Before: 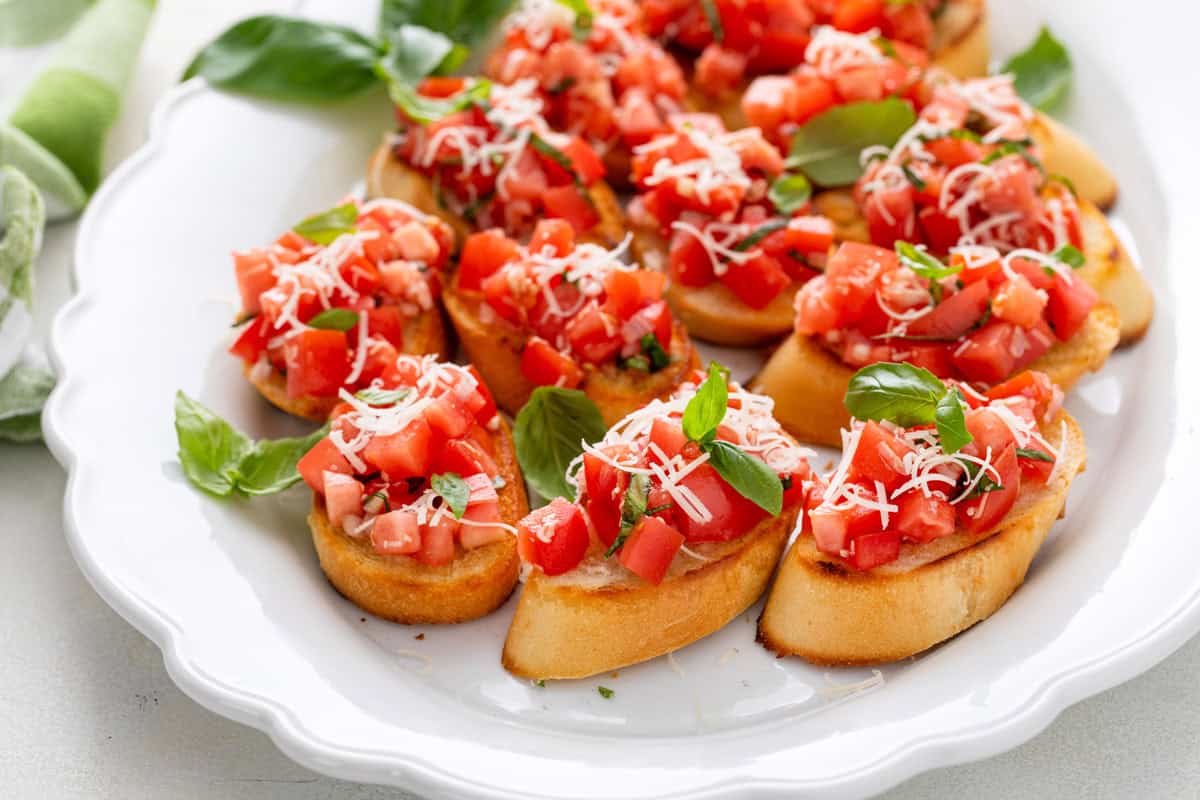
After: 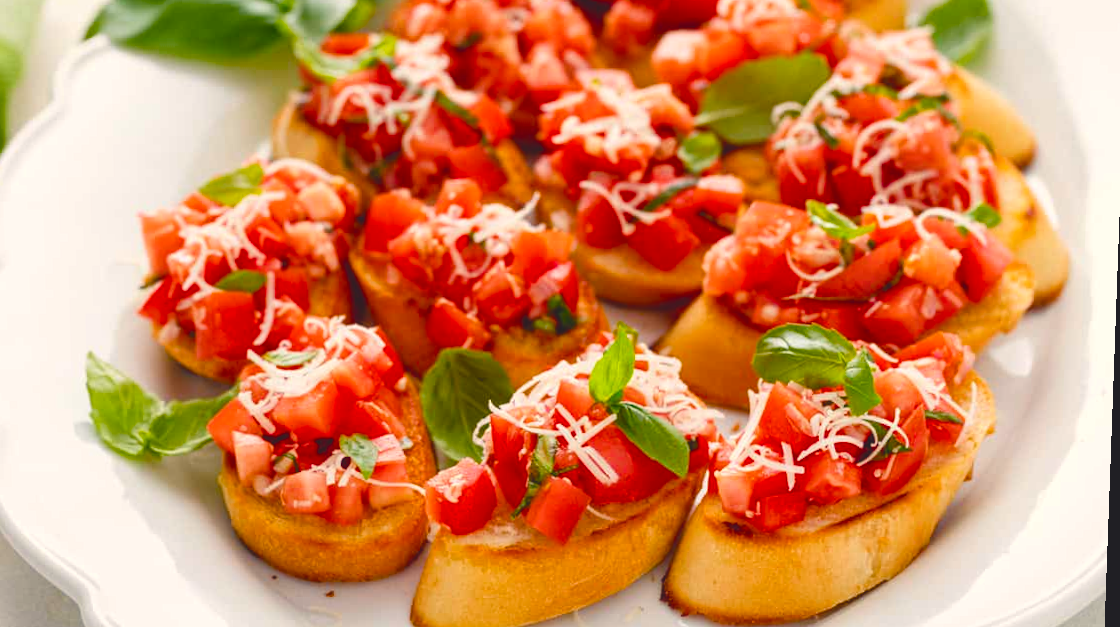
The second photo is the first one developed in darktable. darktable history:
color balance rgb: shadows lift › chroma 3%, shadows lift › hue 280.8°, power › hue 330°, highlights gain › chroma 3%, highlights gain › hue 75.6°, global offset › luminance 1.5%, perceptual saturation grading › global saturation 20%, perceptual saturation grading › highlights -25%, perceptual saturation grading › shadows 50%, global vibrance 30%
rotate and perspective: lens shift (vertical) 0.048, lens shift (horizontal) -0.024, automatic cropping off
crop: left 8.155%, top 6.611%, bottom 15.385%
